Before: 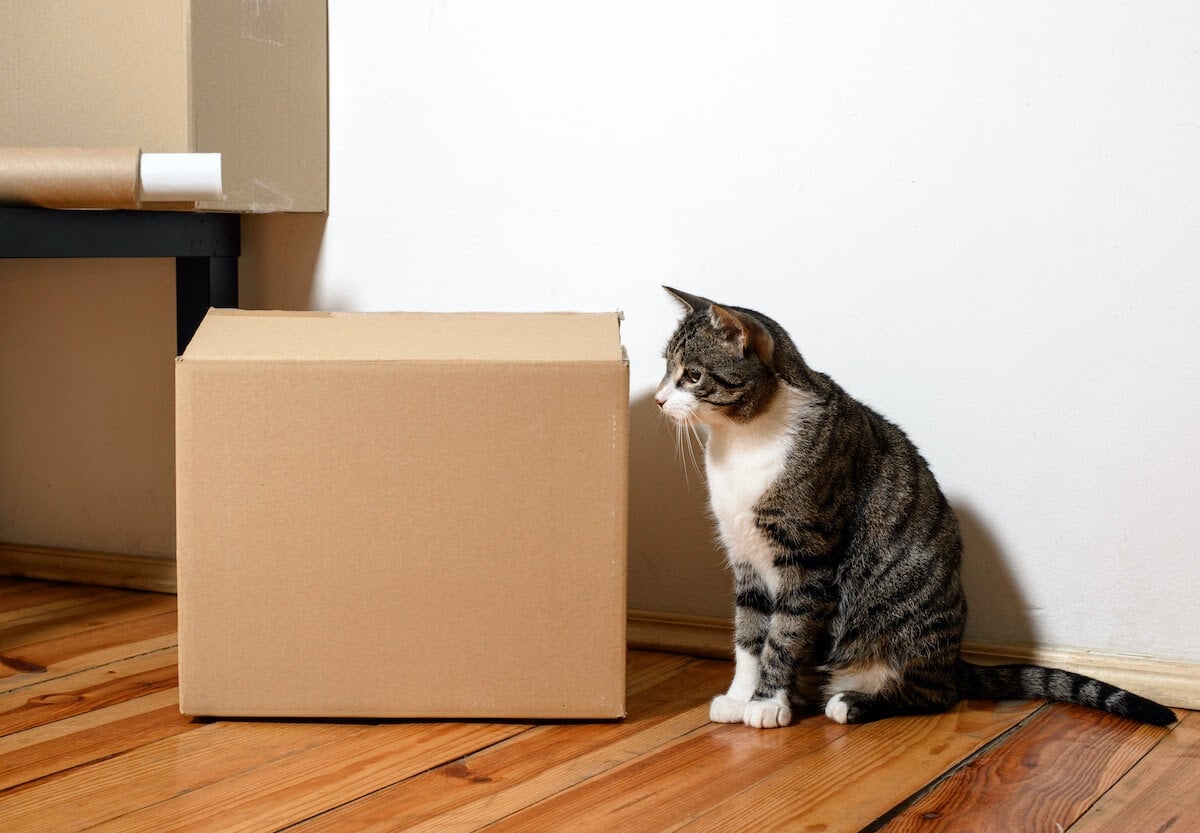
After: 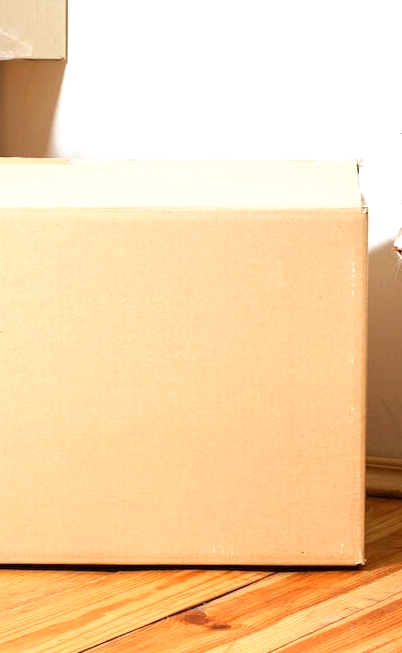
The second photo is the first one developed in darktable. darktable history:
exposure: black level correction 0, exposure 0.7 EV, compensate exposure bias true, compensate highlight preservation false
base curve: curves: ch0 [(0, 0) (0.688, 0.865) (1, 1)], preserve colors none
crop and rotate: left 21.77%, top 18.528%, right 44.676%, bottom 2.997%
